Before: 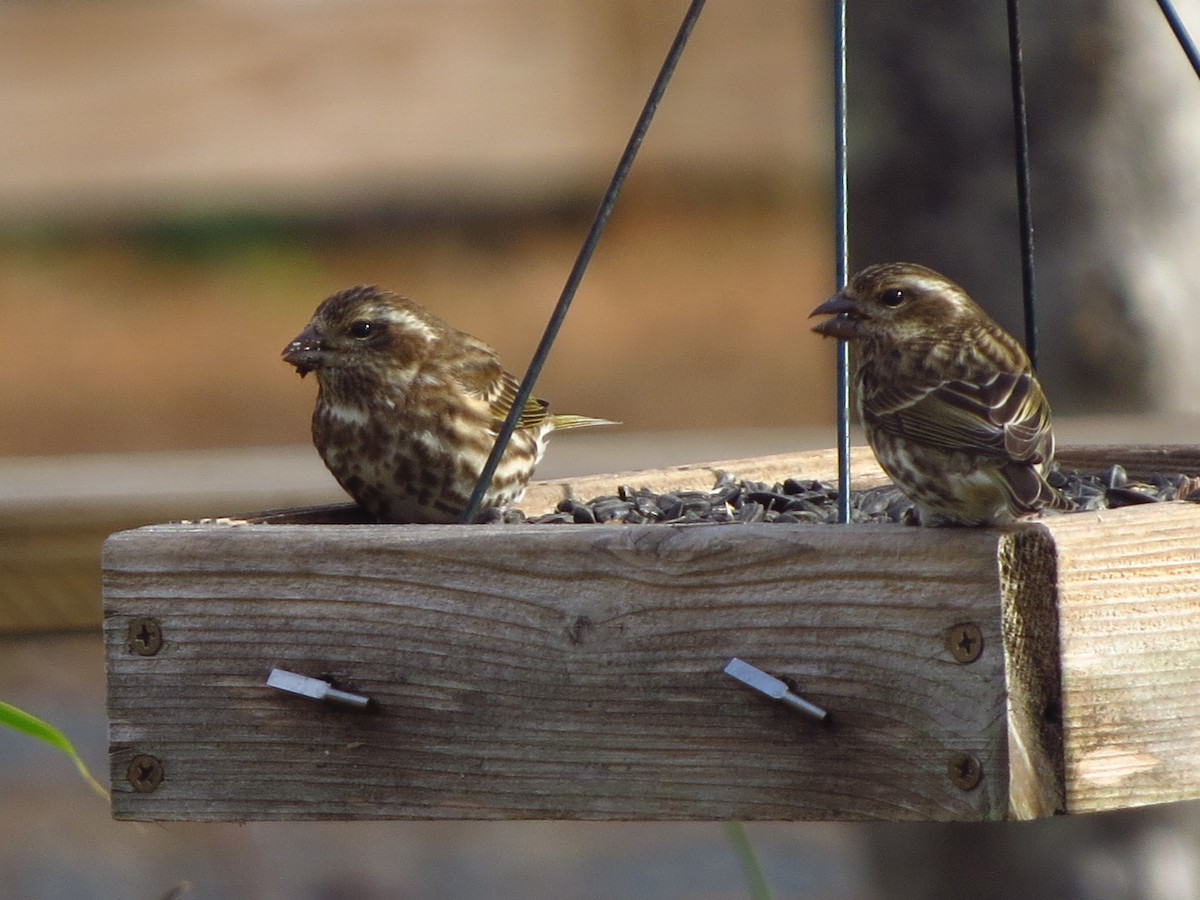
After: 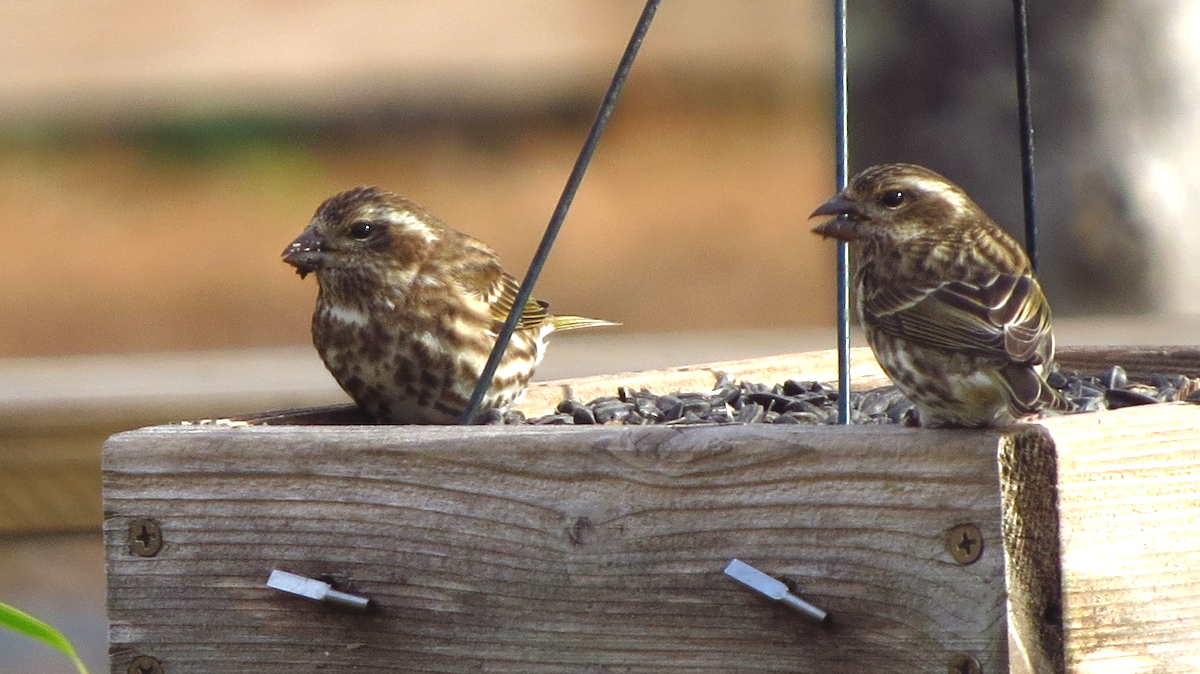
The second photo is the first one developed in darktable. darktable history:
exposure: black level correction 0, exposure 0.695 EV, compensate highlight preservation false
crop: top 11.058%, bottom 13.961%
